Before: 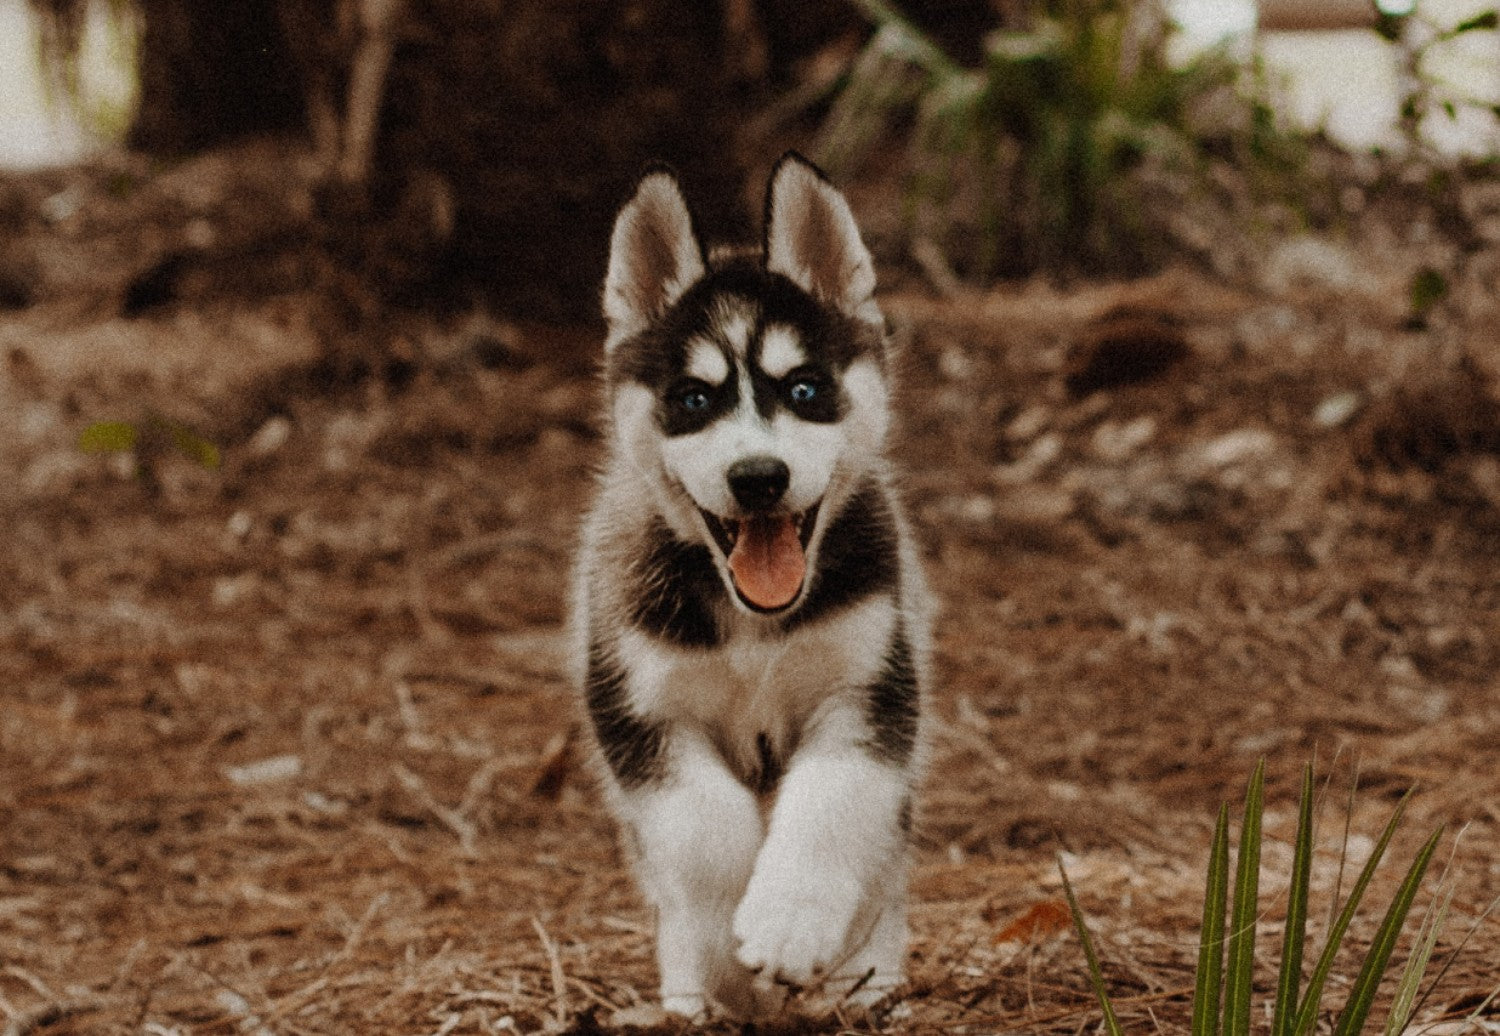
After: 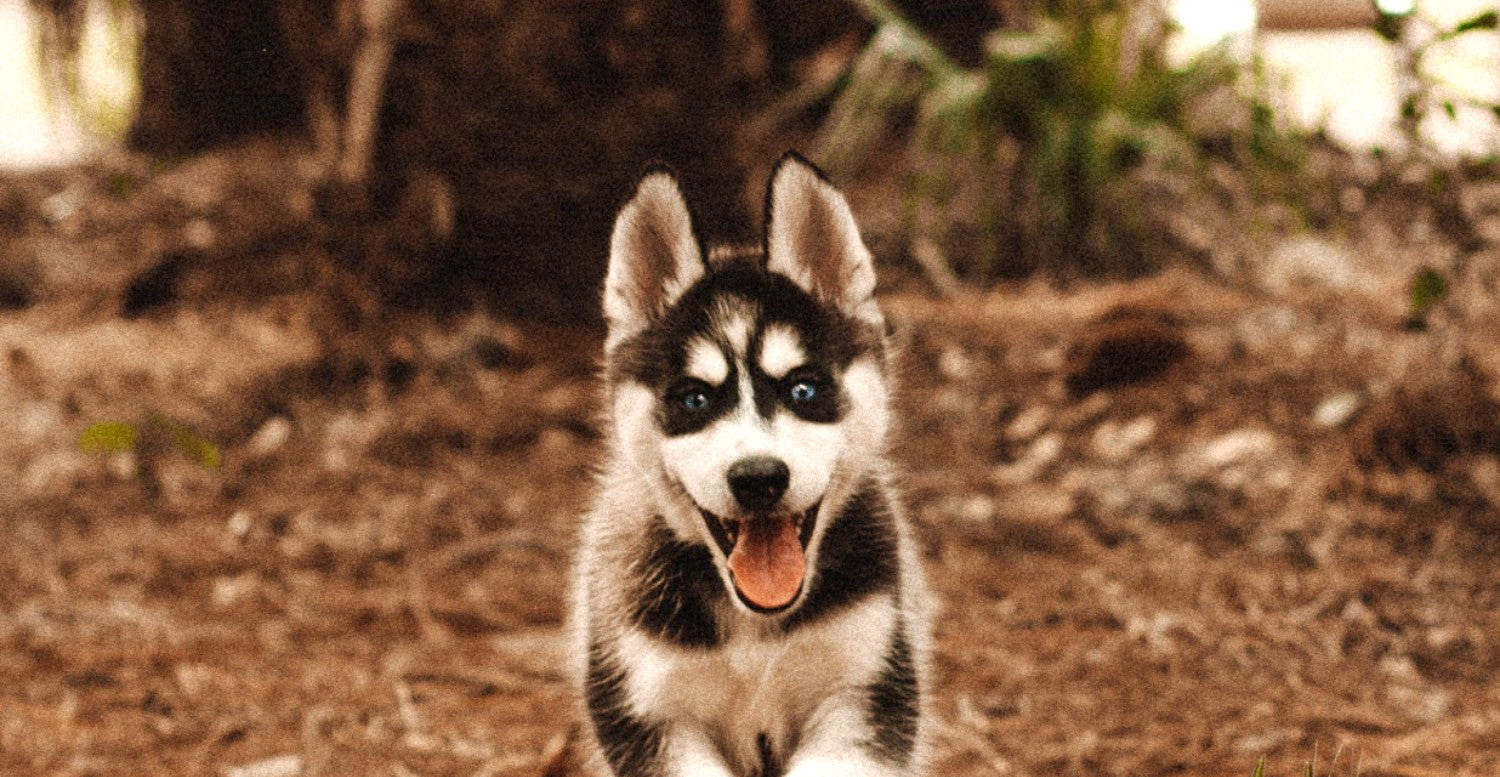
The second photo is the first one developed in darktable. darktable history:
color correction: highlights a* 3.84, highlights b* 5.07
crop: bottom 24.988%
exposure: exposure 0.95 EV, compensate highlight preservation false
